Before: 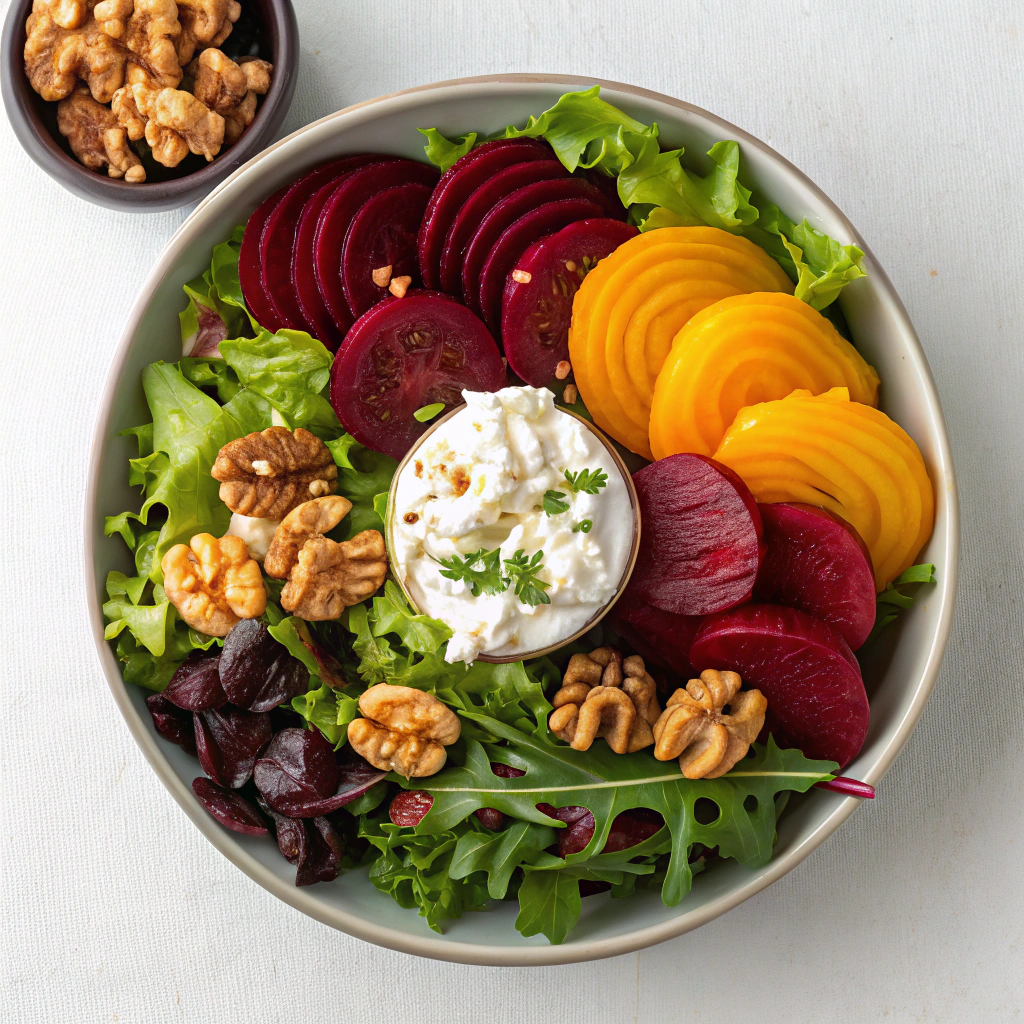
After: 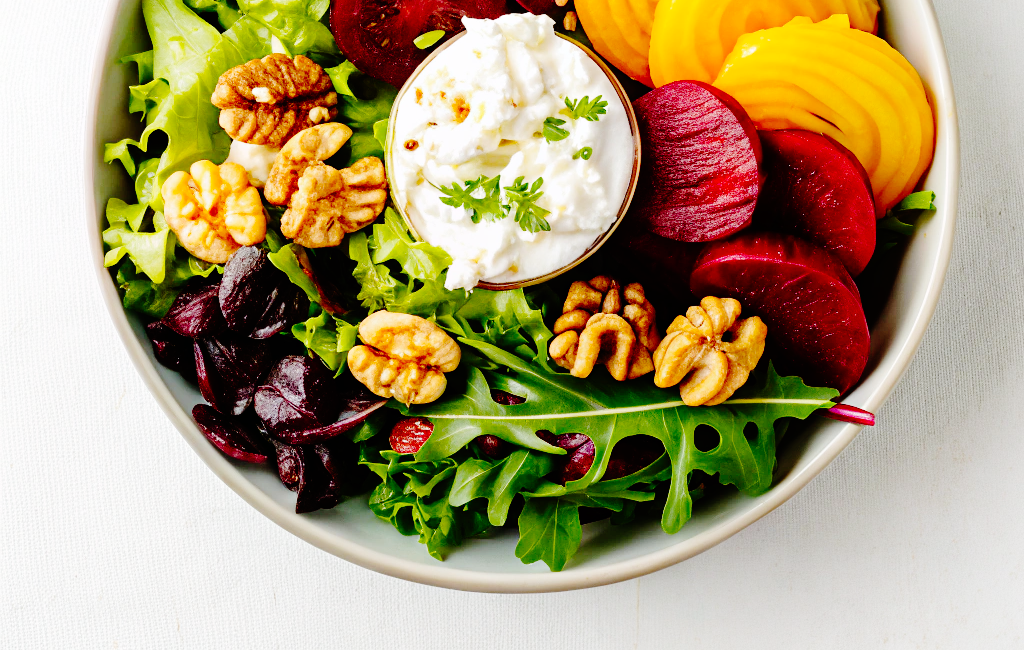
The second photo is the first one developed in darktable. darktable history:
base curve: curves: ch0 [(0, 0) (0.036, 0.01) (0.123, 0.254) (0.258, 0.504) (0.507, 0.748) (1, 1)], preserve colors none
crop and rotate: top 36.435%
